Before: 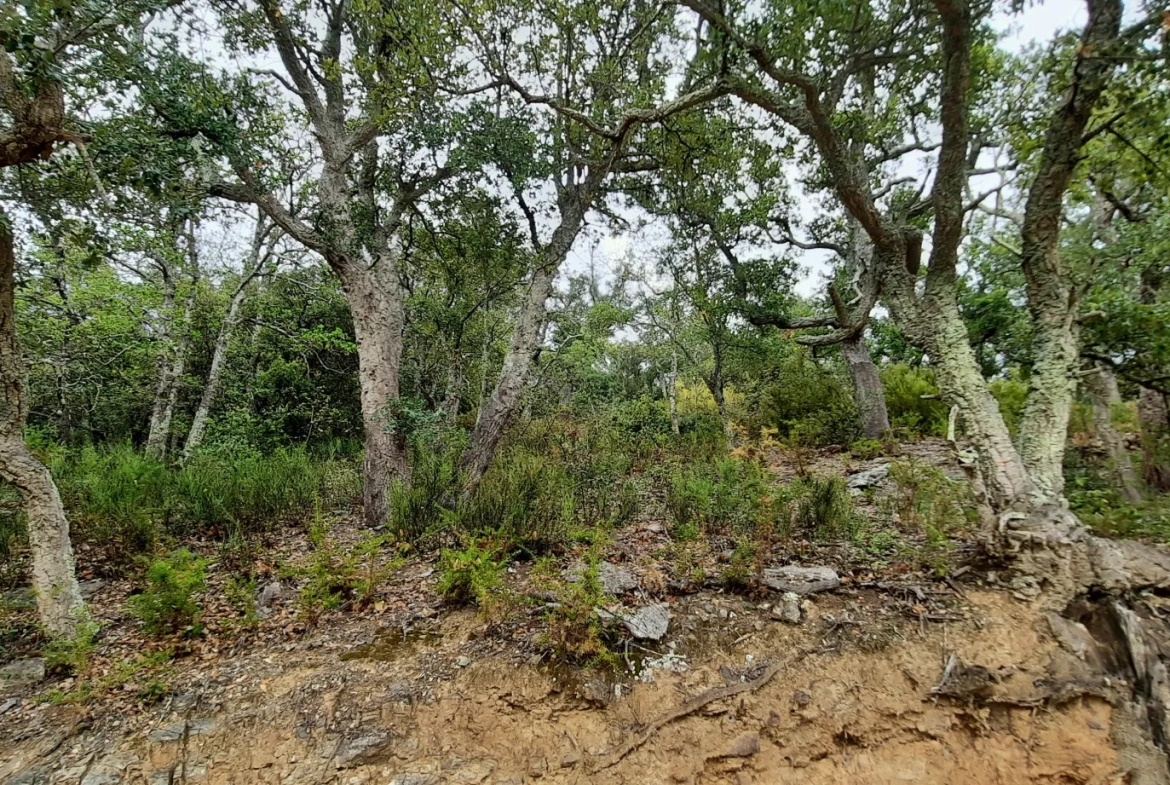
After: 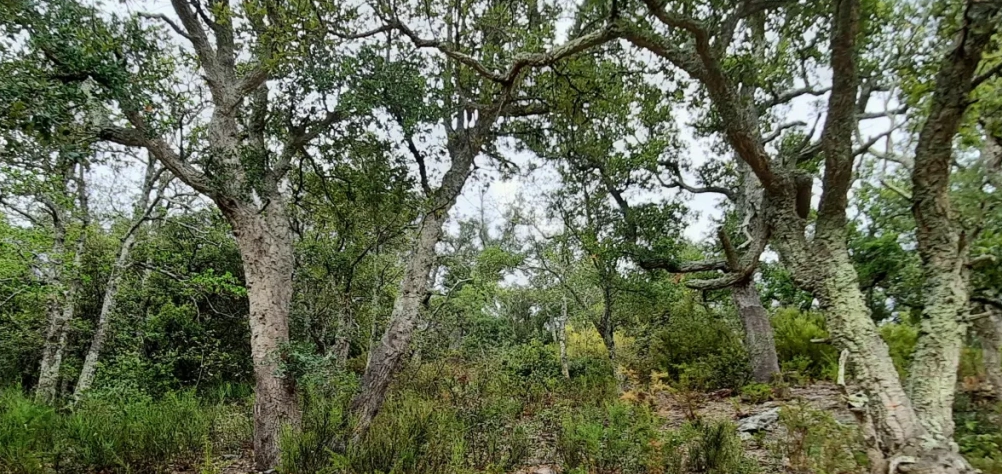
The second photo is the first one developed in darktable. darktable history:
crop and rotate: left 9.42%, top 7.148%, right 4.921%, bottom 32.412%
